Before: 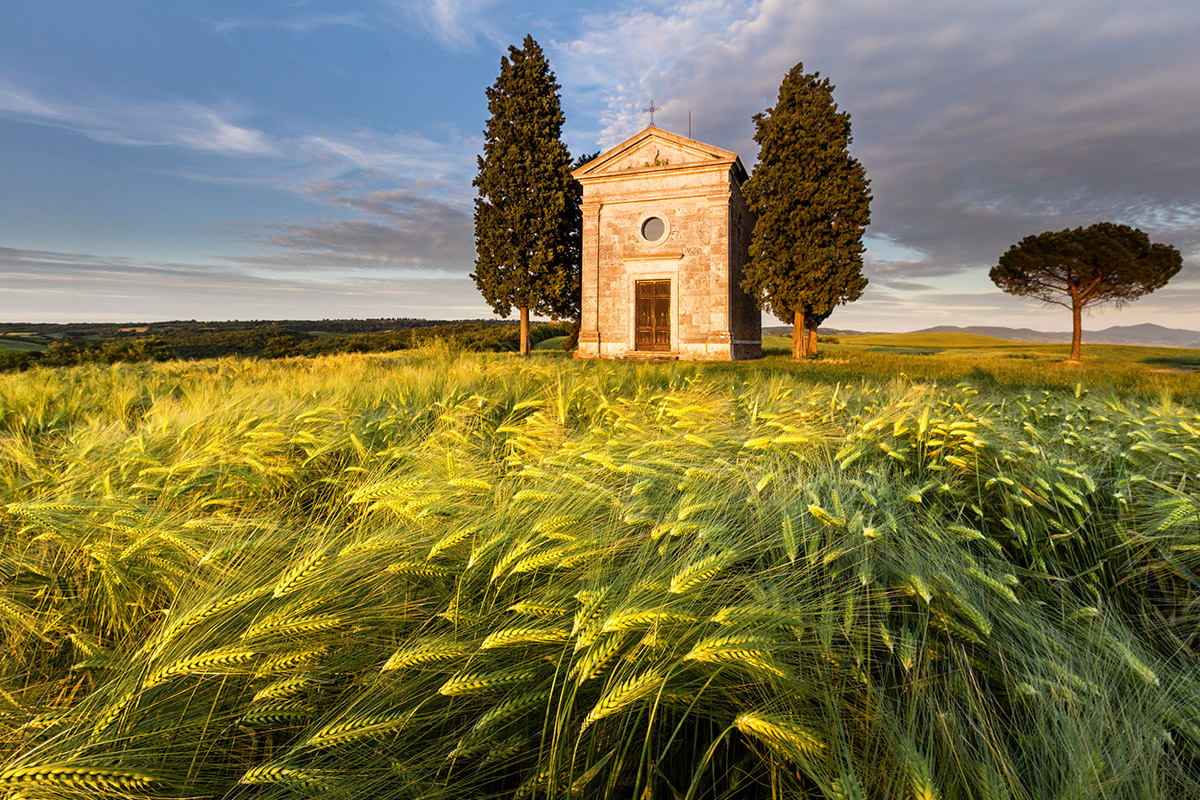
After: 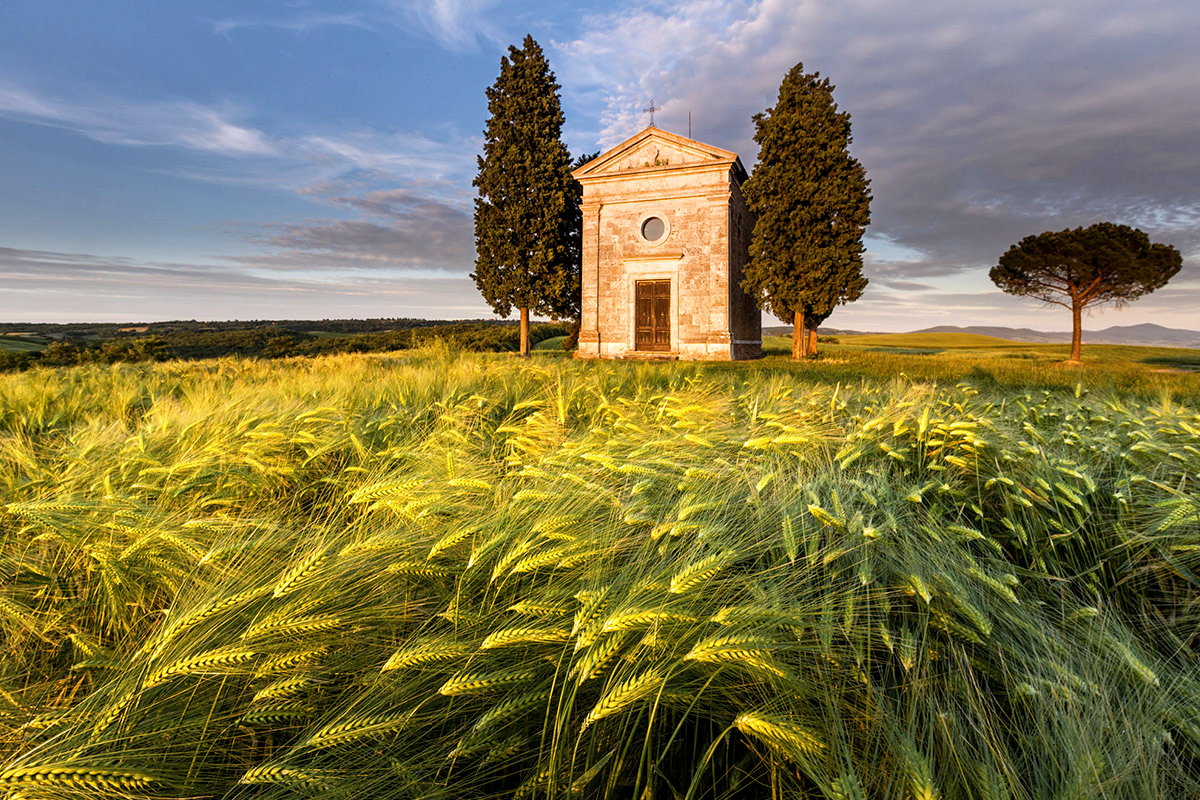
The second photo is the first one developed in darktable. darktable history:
local contrast: highlights 100%, shadows 100%, detail 120%, midtone range 0.2
tone equalizer: on, module defaults
white balance: red 1.009, blue 1.027
